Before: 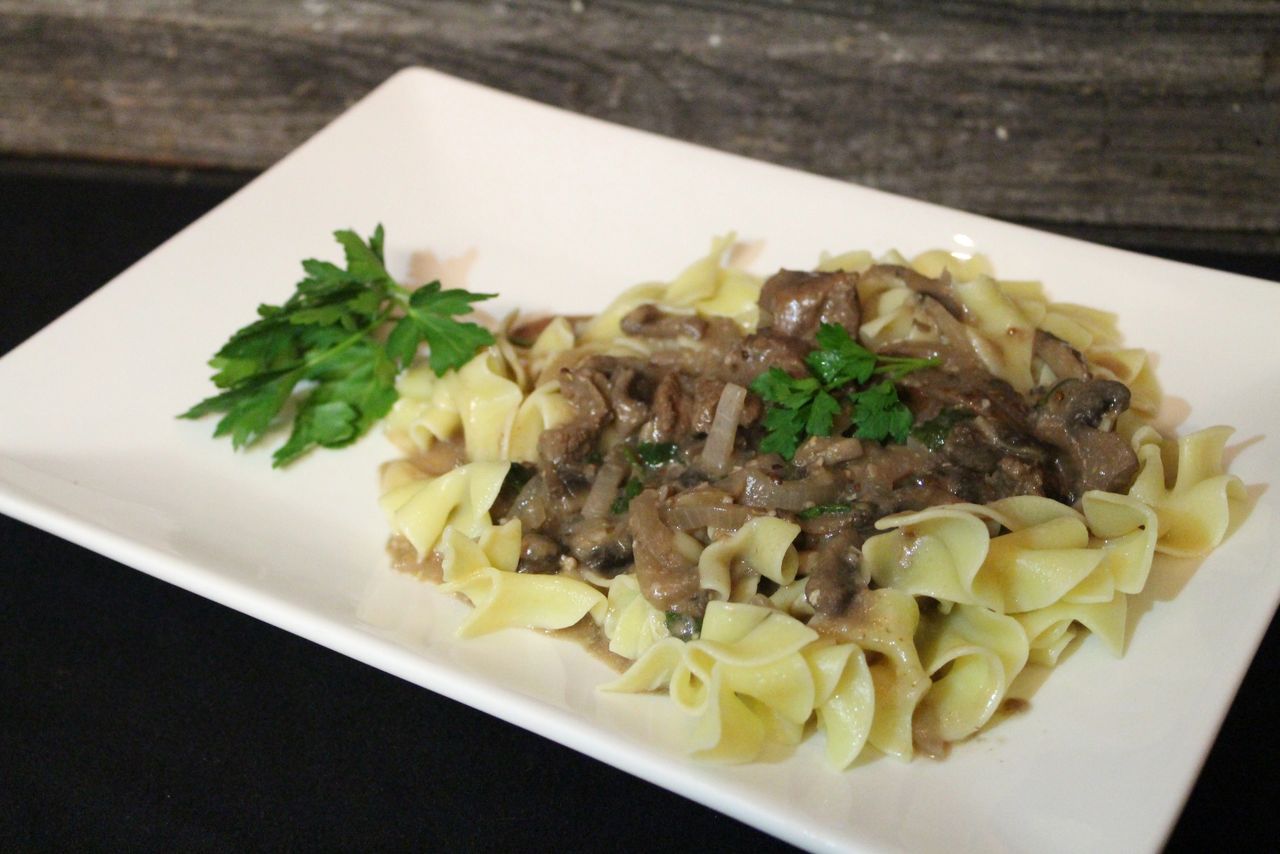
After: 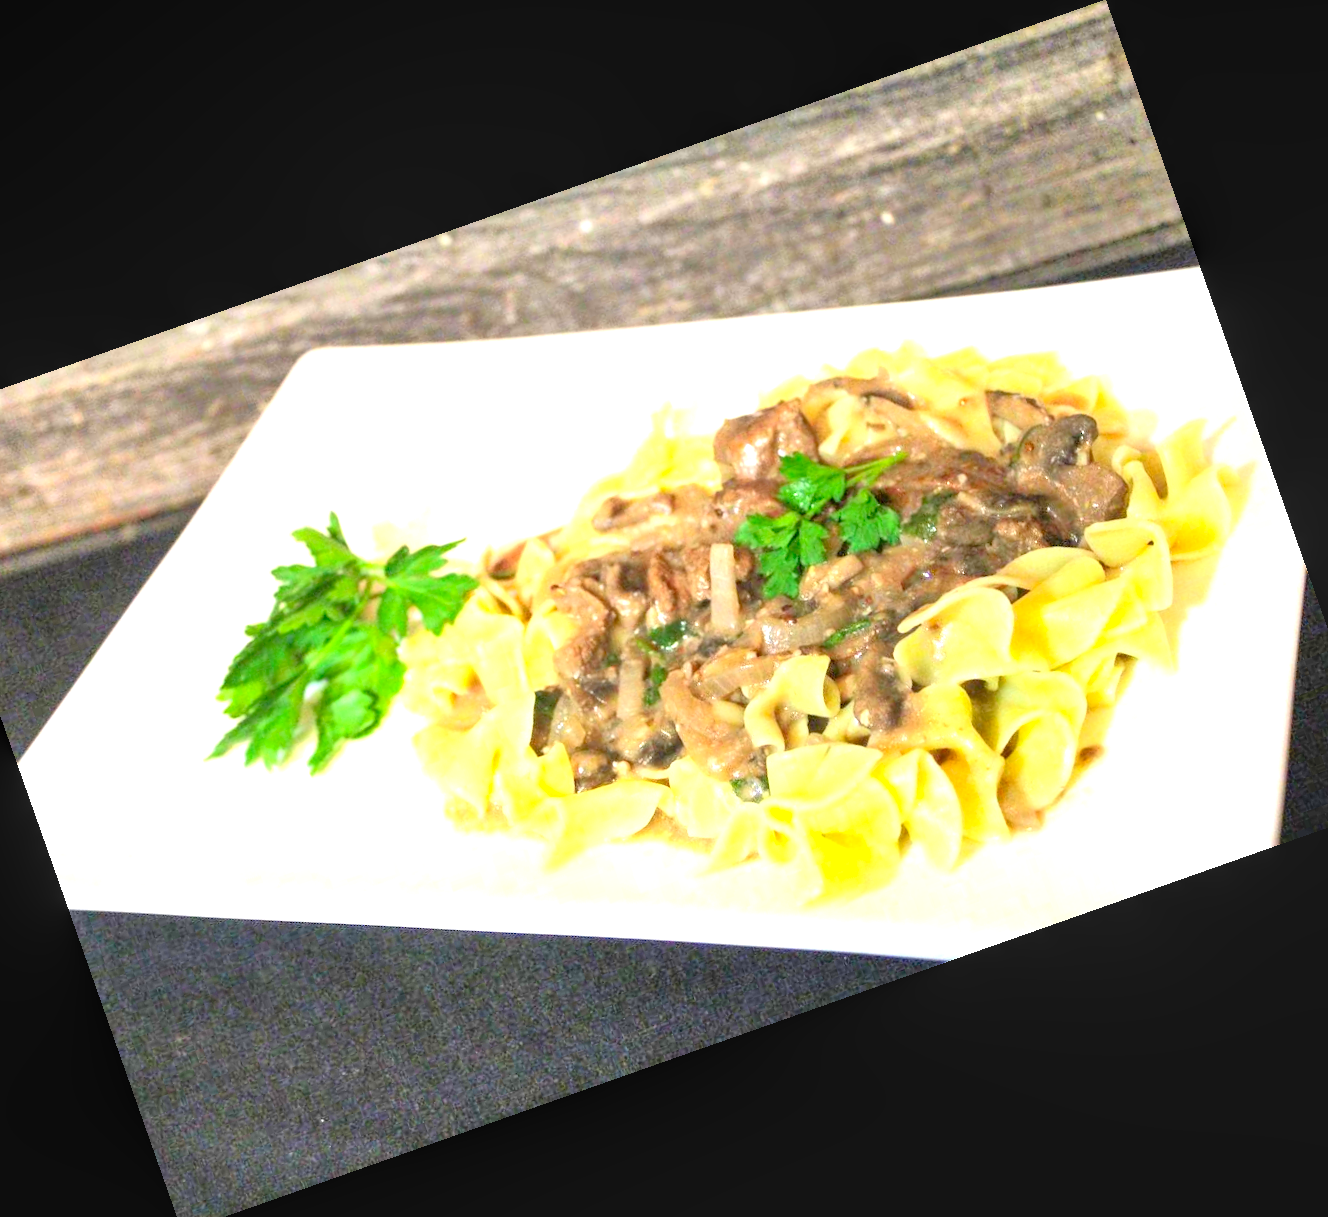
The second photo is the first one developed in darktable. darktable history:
local contrast: detail 130%
crop and rotate: angle 19.43°, left 6.812%, right 4.125%, bottom 1.087%
contrast brightness saturation: contrast 0.2, brightness 0.16, saturation 0.22
tone equalizer: -7 EV 0.15 EV, -6 EV 0.6 EV, -5 EV 1.15 EV, -4 EV 1.33 EV, -3 EV 1.15 EV, -2 EV 0.6 EV, -1 EV 0.15 EV, mask exposure compensation -0.5 EV
exposure: exposure 2.04 EV, compensate highlight preservation false
